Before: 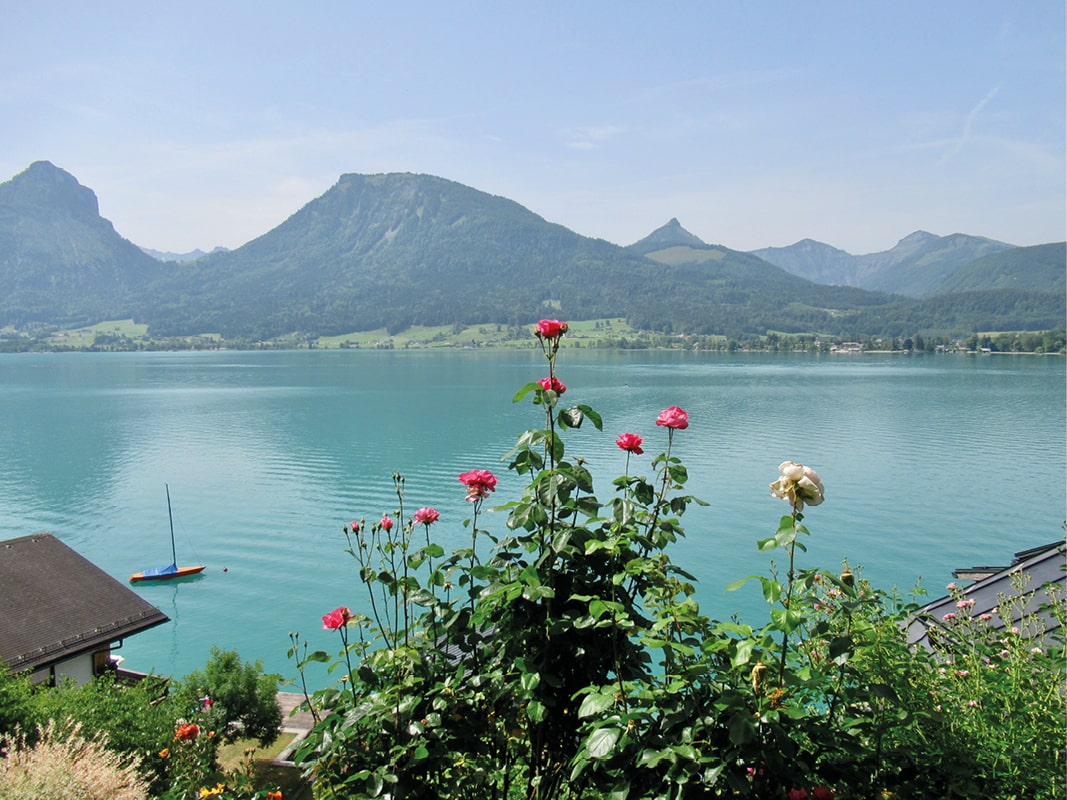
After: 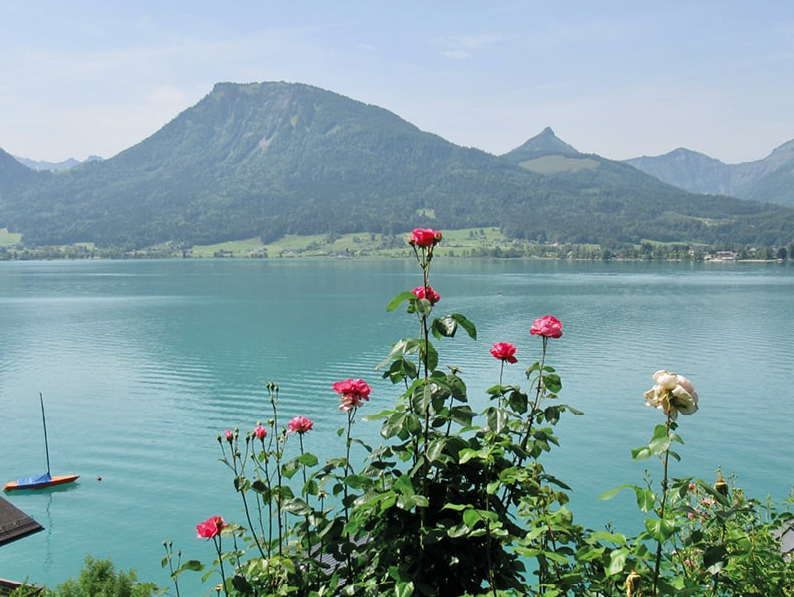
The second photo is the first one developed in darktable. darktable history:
crop and rotate: left 11.843%, top 11.424%, right 13.729%, bottom 13.886%
color balance rgb: shadows lift › chroma 0.649%, shadows lift › hue 115.7°, linear chroma grading › shadows -6.663%, linear chroma grading › highlights -7.978%, linear chroma grading › global chroma -10.614%, linear chroma grading › mid-tones -7.831%, perceptual saturation grading › global saturation 24.959%
tone equalizer: on, module defaults
